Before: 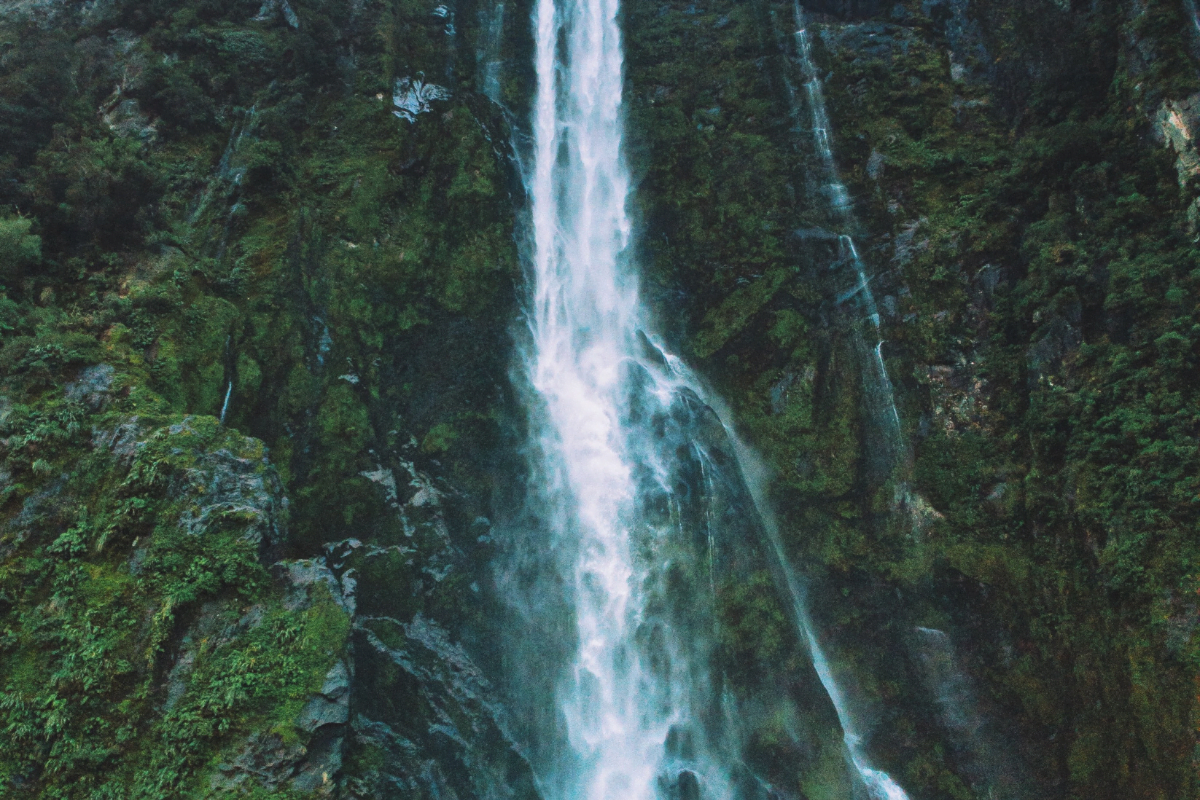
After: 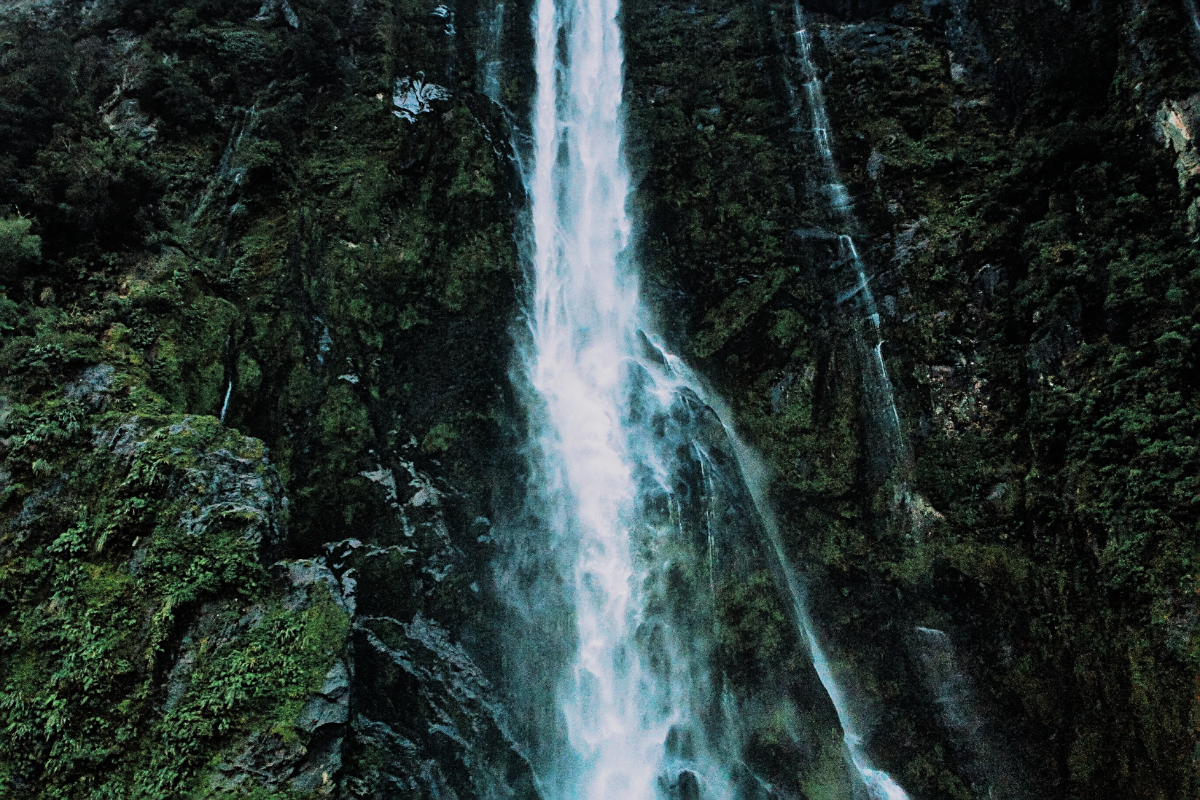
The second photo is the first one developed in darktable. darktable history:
filmic rgb: black relative exposure -5 EV, hardness 2.88, contrast 1.3, highlights saturation mix -30%
sharpen: on, module defaults
